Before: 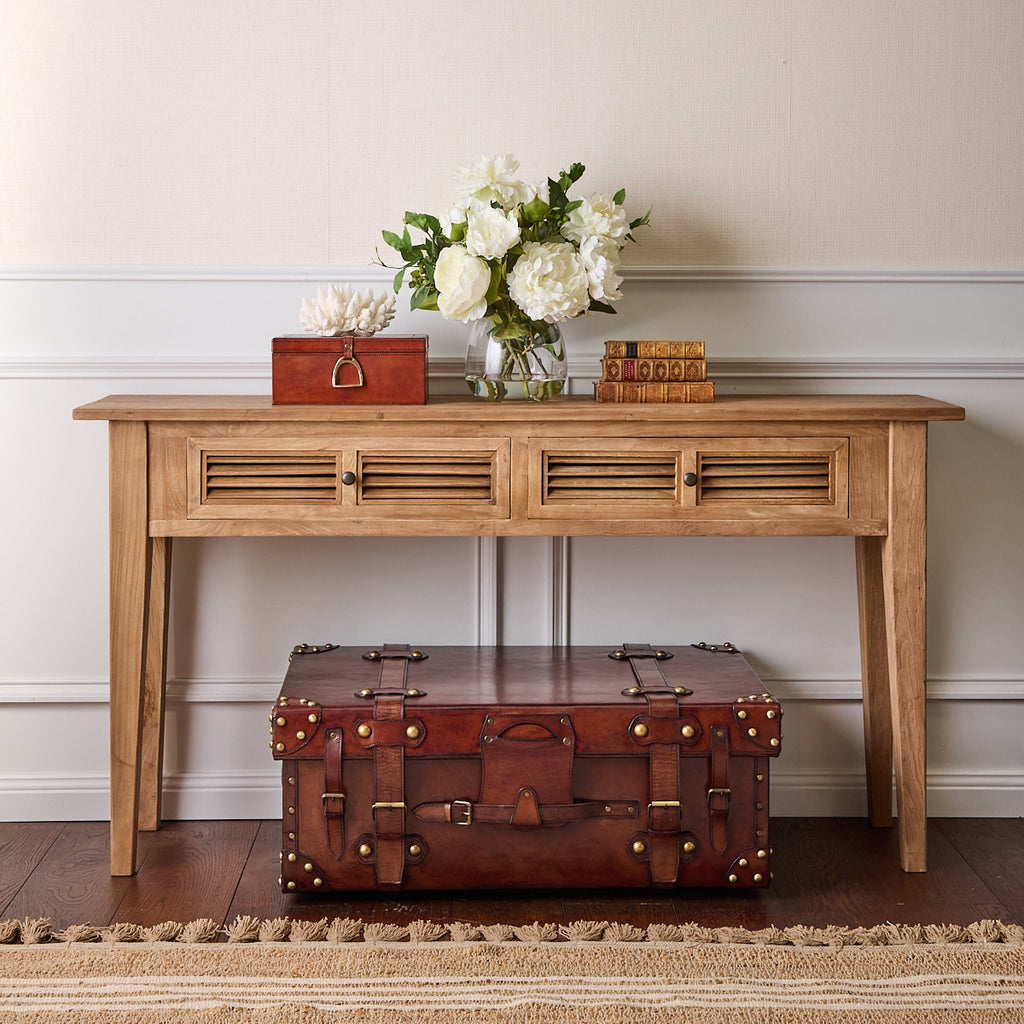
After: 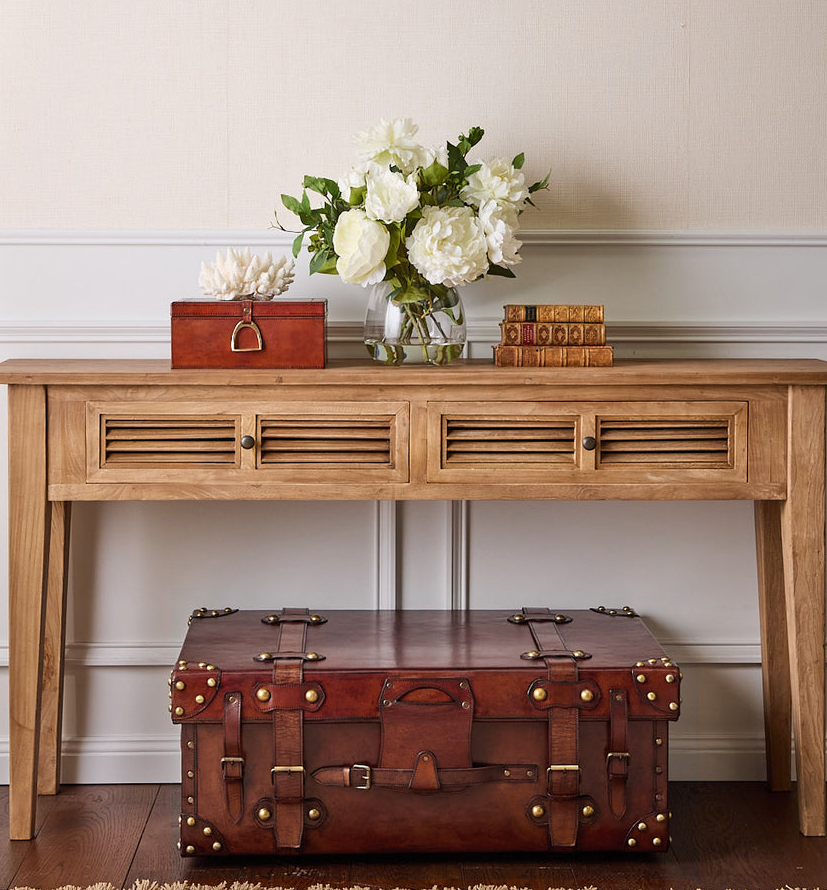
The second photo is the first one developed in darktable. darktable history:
crop: left 9.941%, top 3.581%, right 9.276%, bottom 9.461%
